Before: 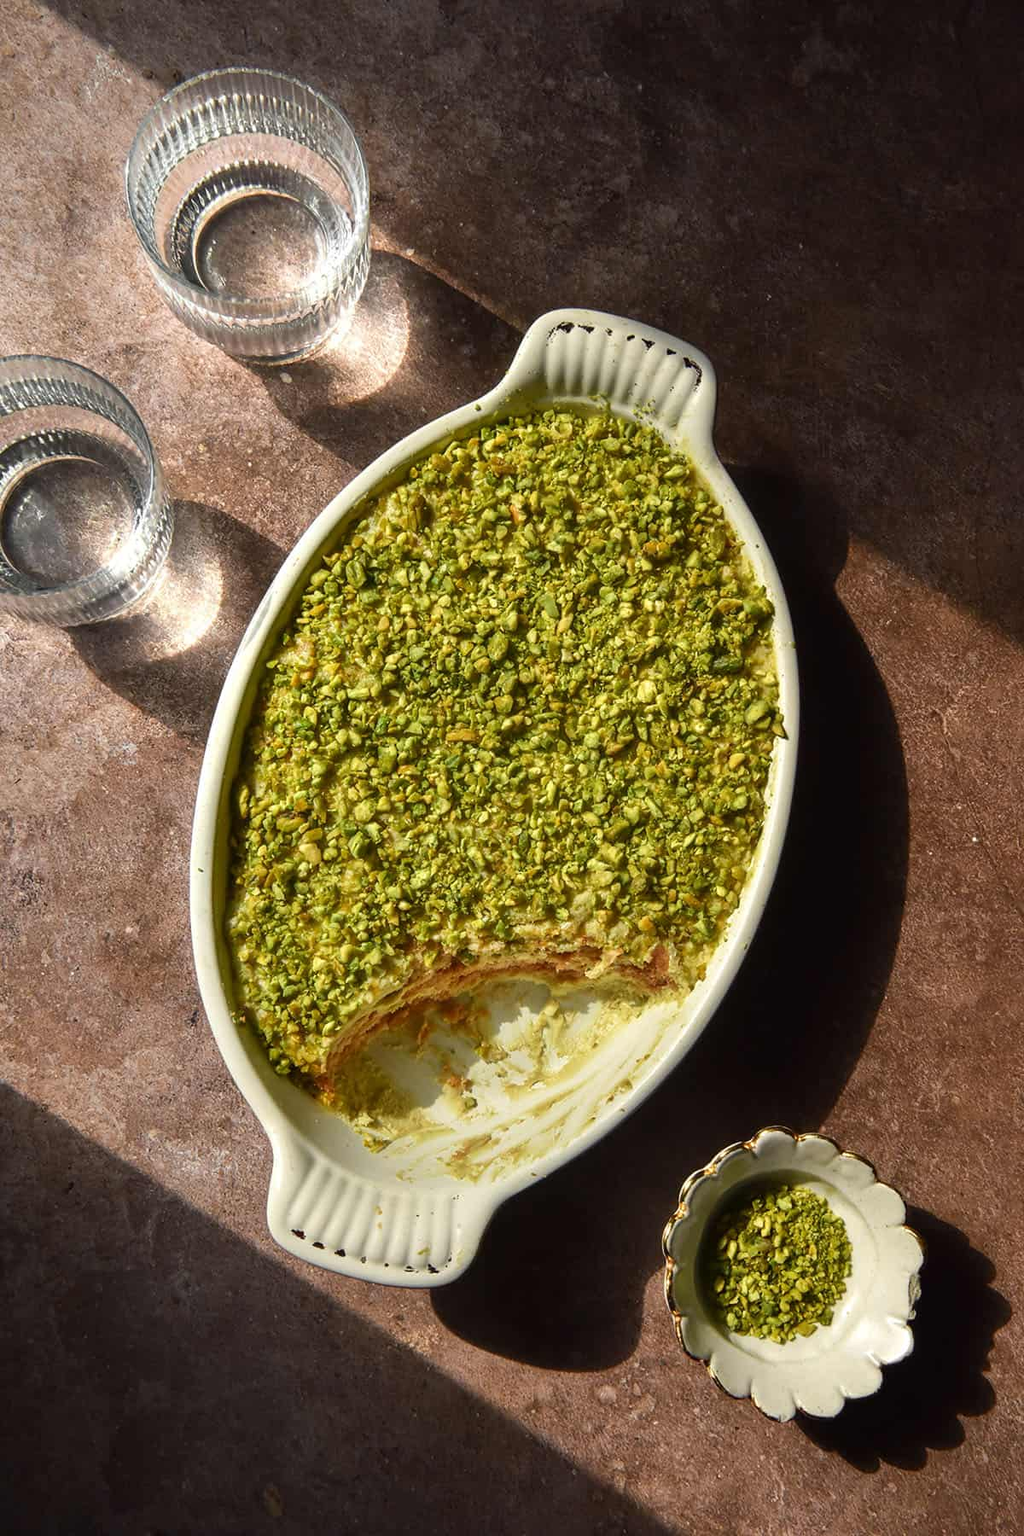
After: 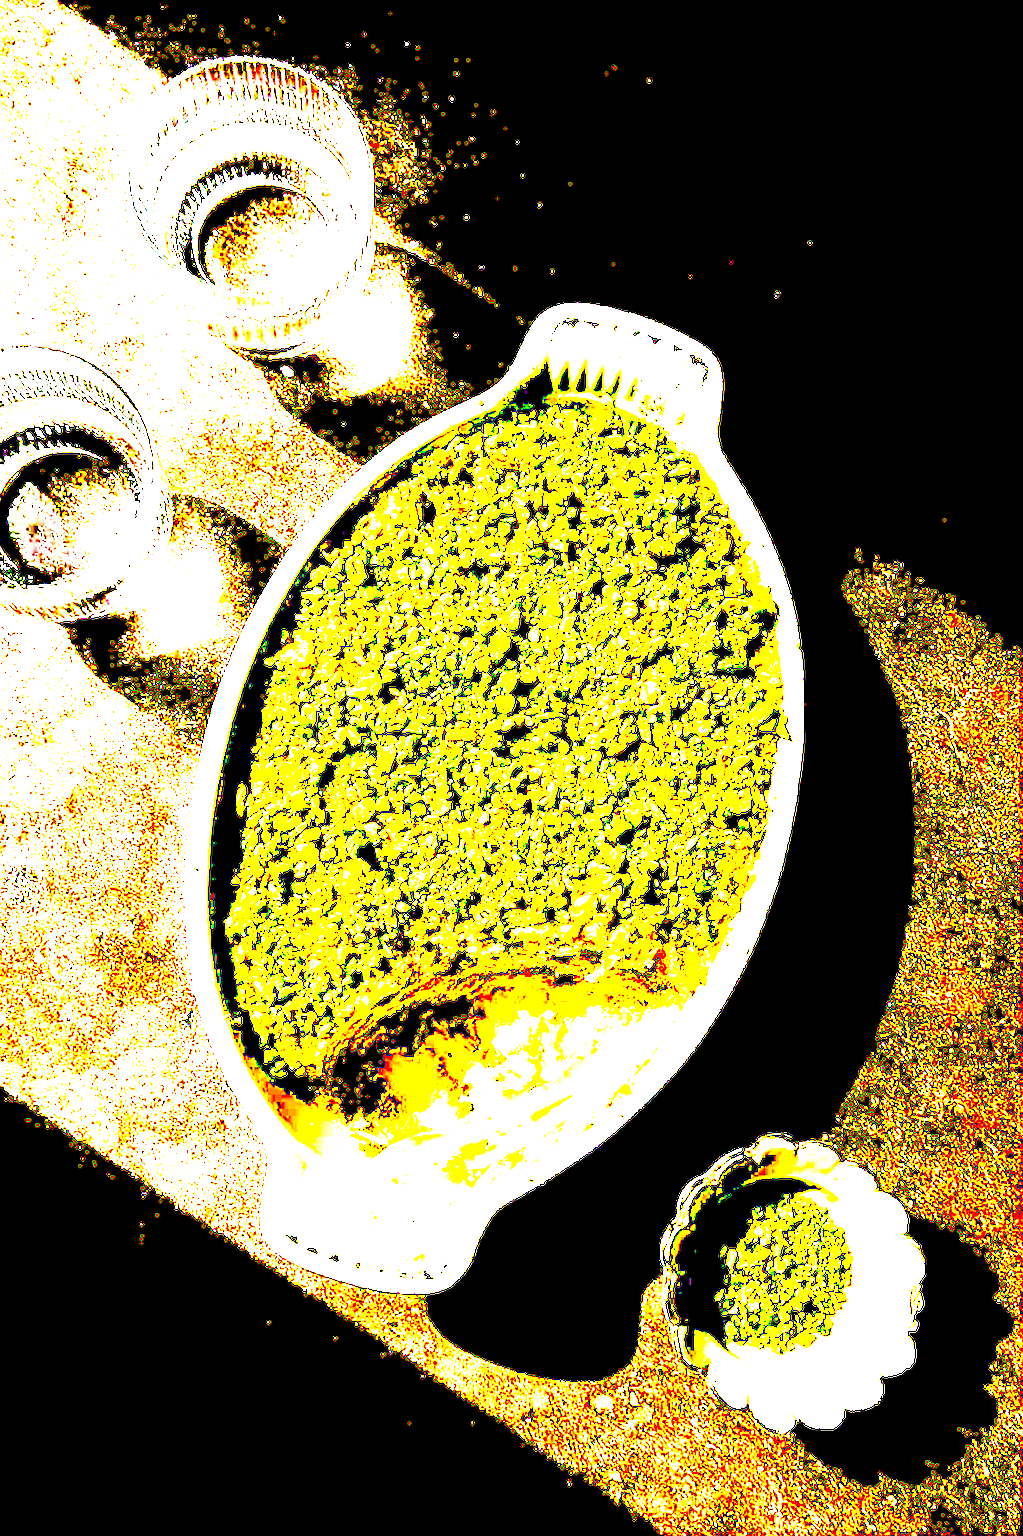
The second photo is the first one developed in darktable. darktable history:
crop and rotate: angle -0.495°
exposure: black level correction 0.1, exposure 2.97 EV, compensate highlight preservation false
sharpen: on, module defaults
levels: levels [0, 0.445, 1]
contrast brightness saturation: contrast 0.037, saturation 0.067
